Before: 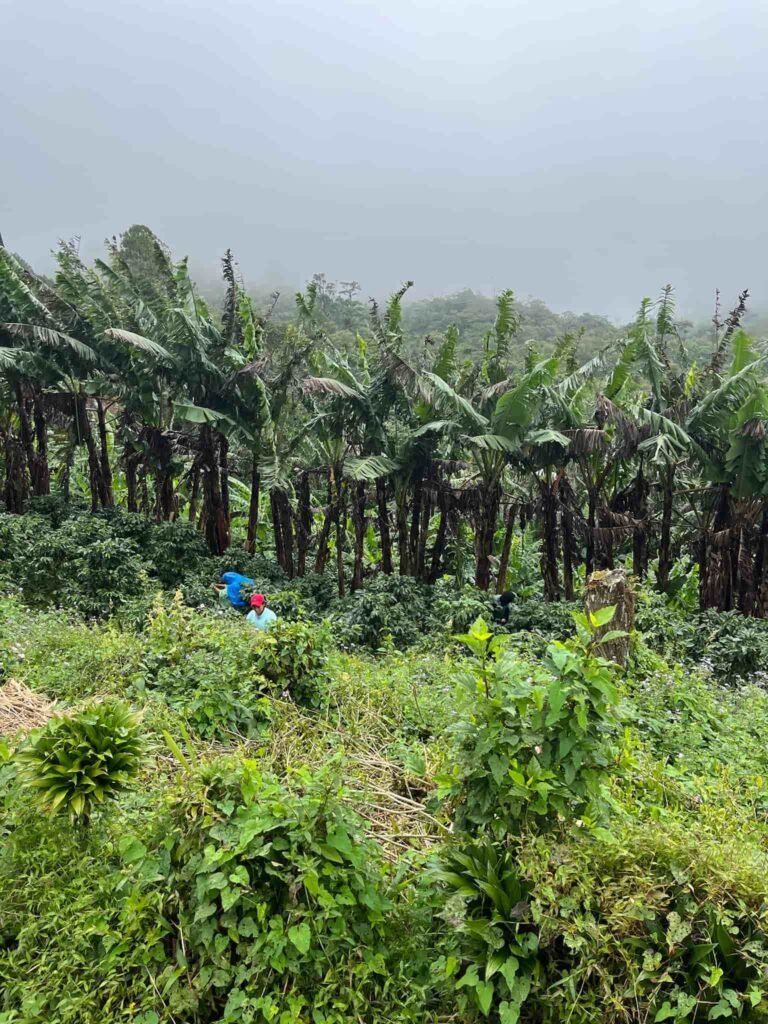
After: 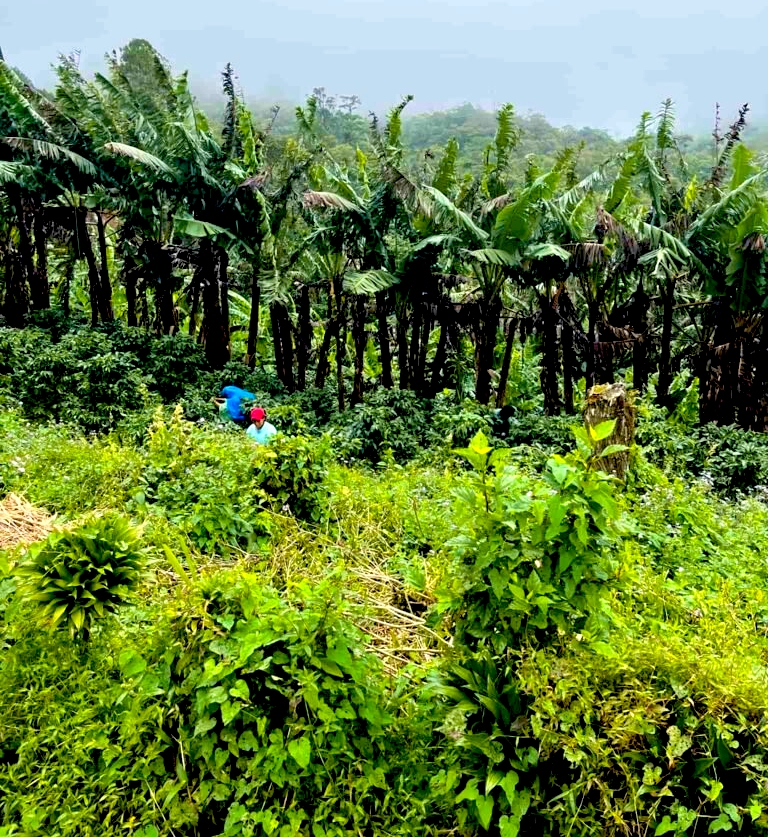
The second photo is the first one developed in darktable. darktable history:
exposure: black level correction 0.031, exposure 0.309 EV, compensate highlight preservation false
color balance rgb: linear chroma grading › shadows 10.544%, linear chroma grading › highlights 9.612%, linear chroma grading › global chroma 15.184%, linear chroma grading › mid-tones 14.757%, perceptual saturation grading › global saturation 0.82%, perceptual brilliance grading › global brilliance 4.307%, global vibrance 20%
velvia: on, module defaults
crop and rotate: top 18.177%
